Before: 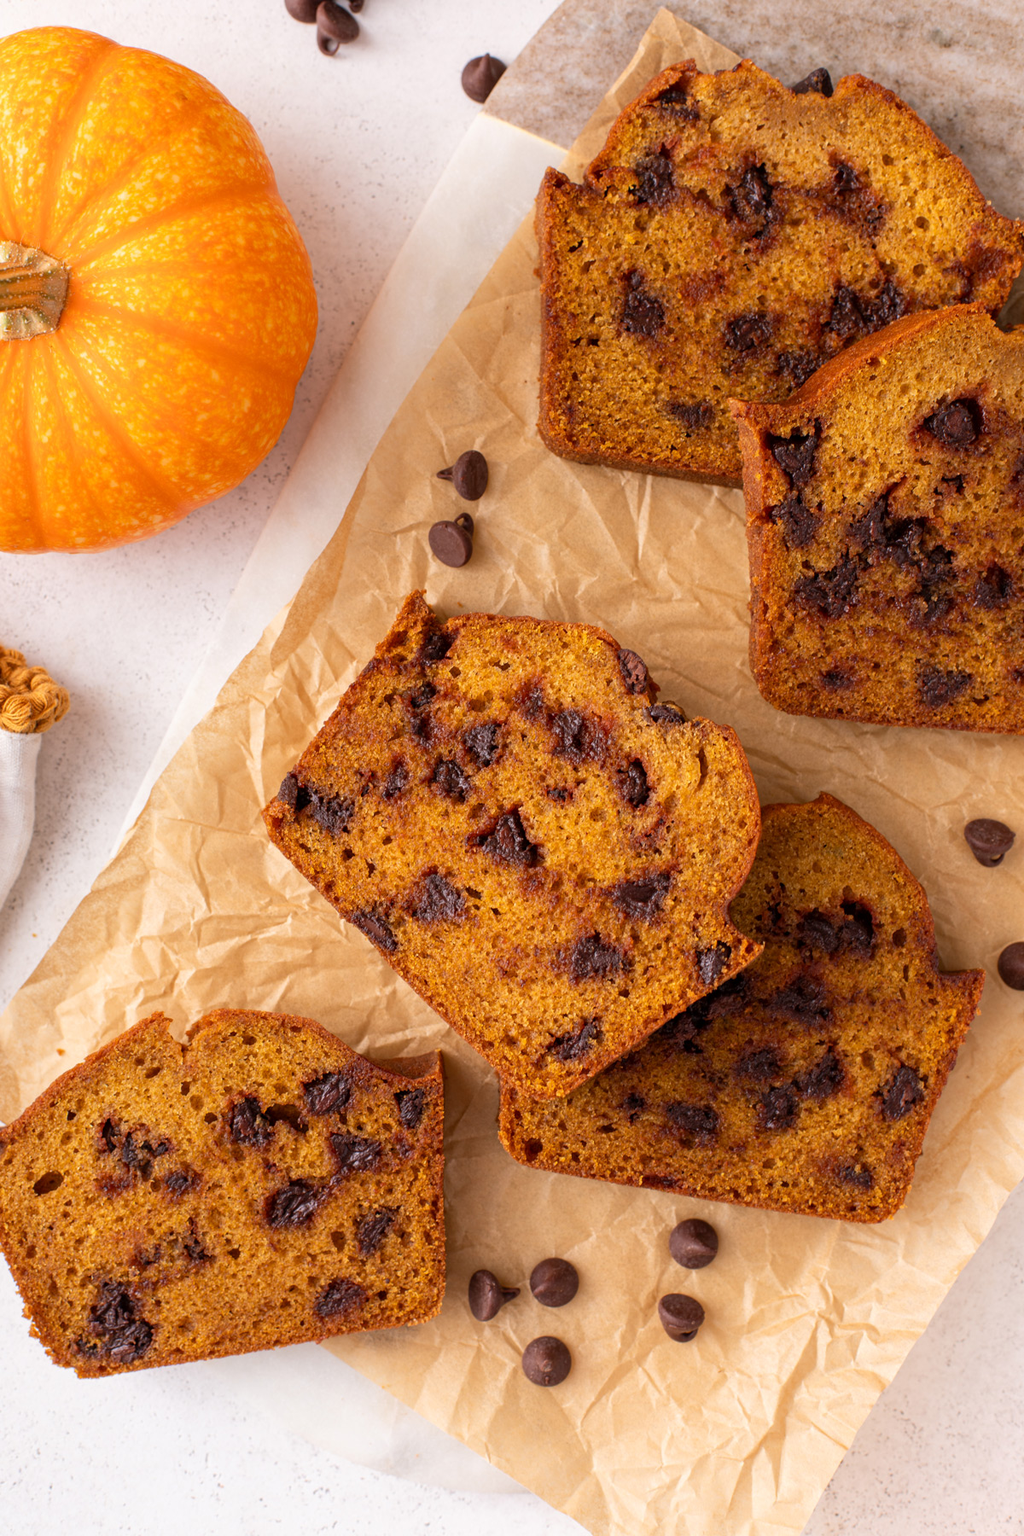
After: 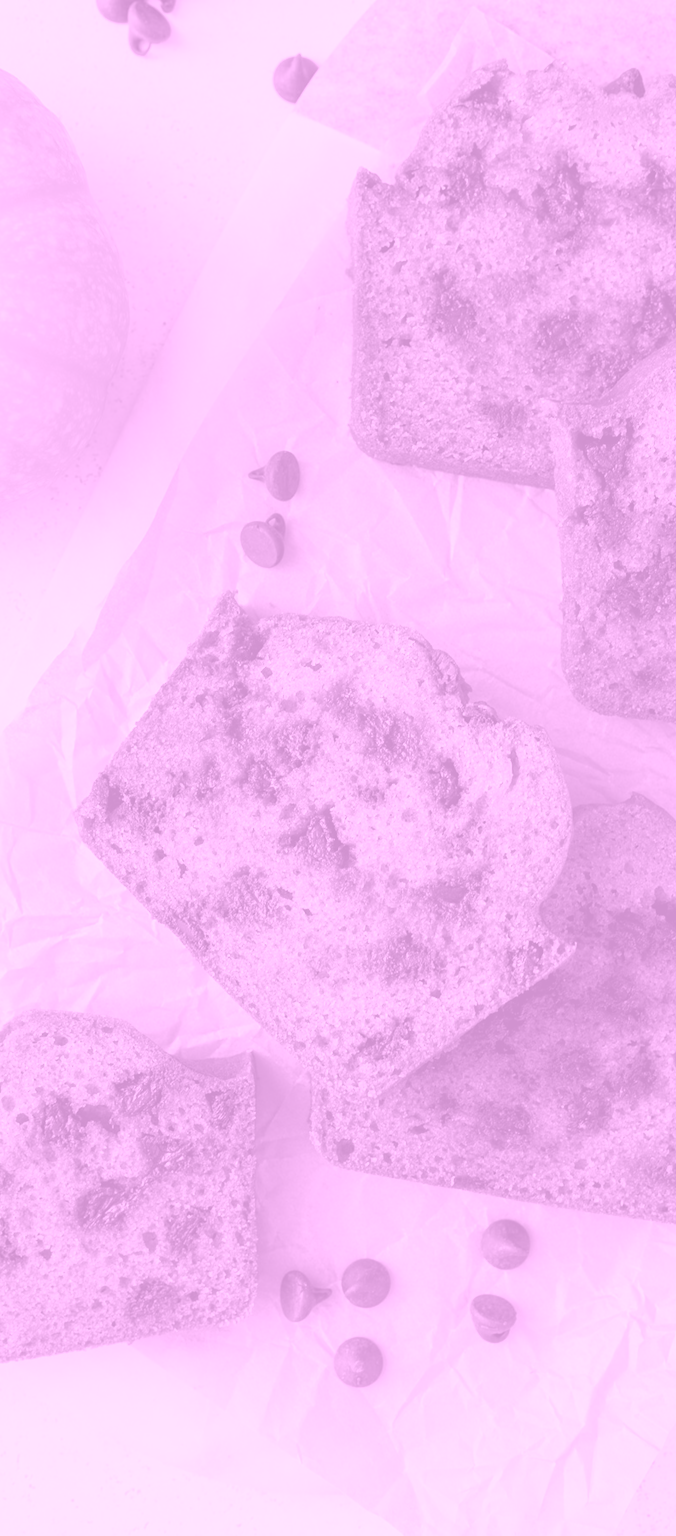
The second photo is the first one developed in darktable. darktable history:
colorize: hue 331.2°, saturation 75%, source mix 30.28%, lightness 70.52%, version 1
crop and rotate: left 18.442%, right 15.508%
white balance: red 0.766, blue 1.537
